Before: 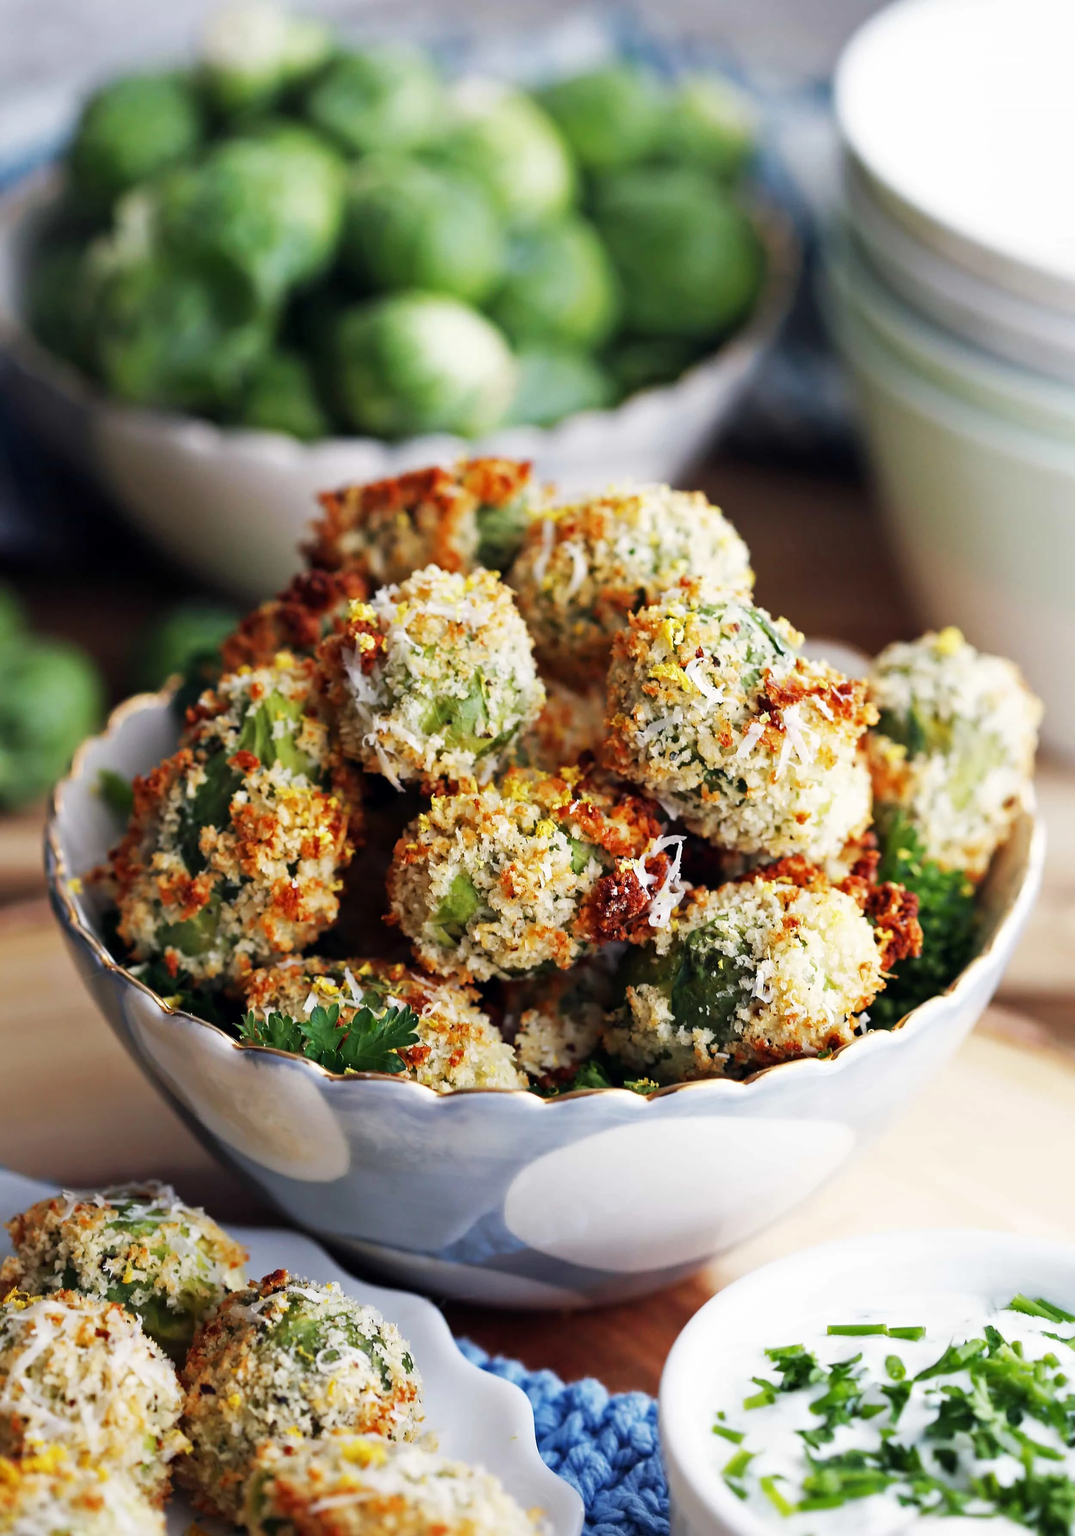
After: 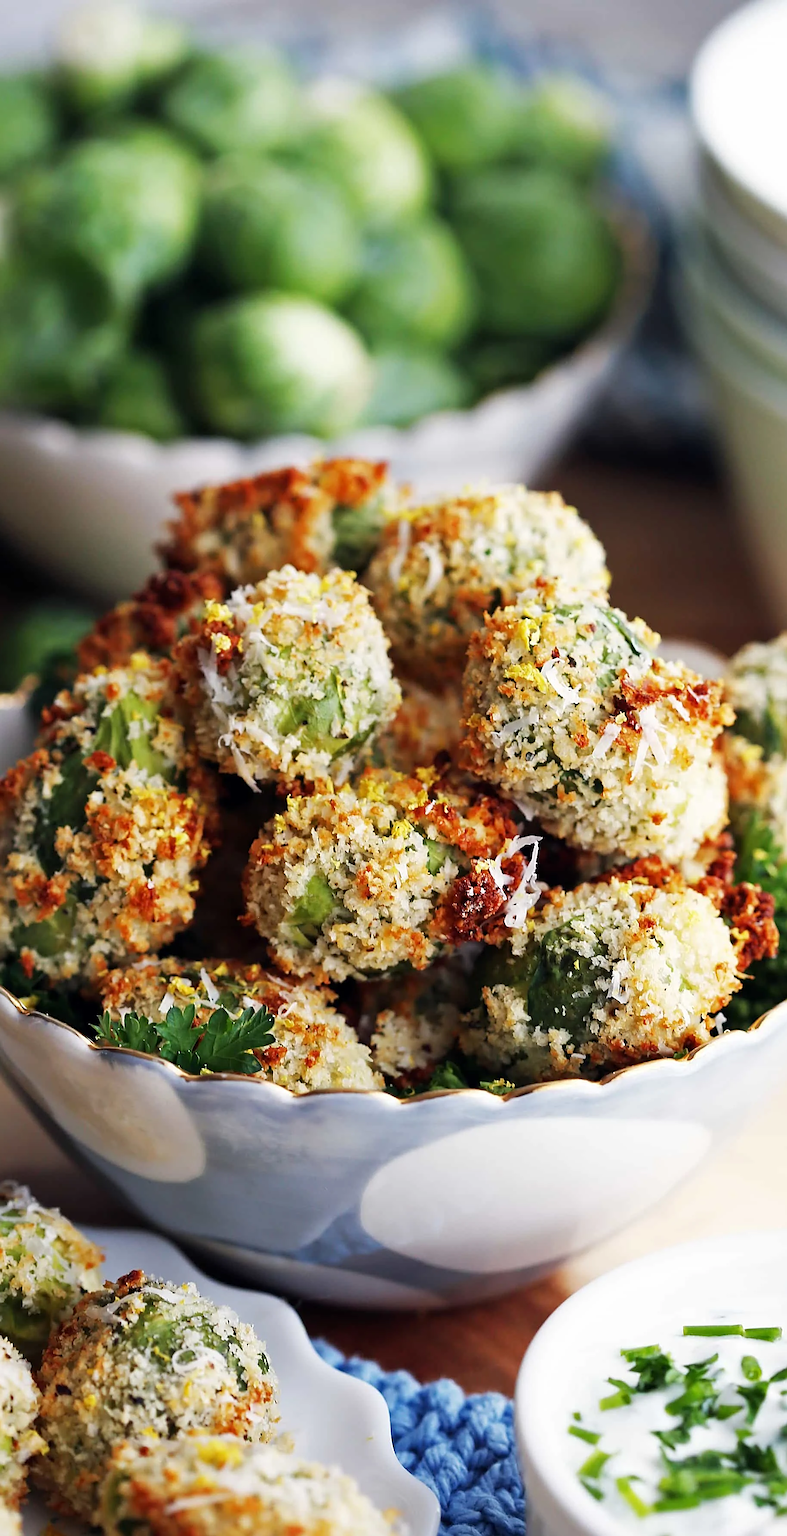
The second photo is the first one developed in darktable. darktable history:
sharpen: on, module defaults
crop: left 13.443%, right 13.31%
